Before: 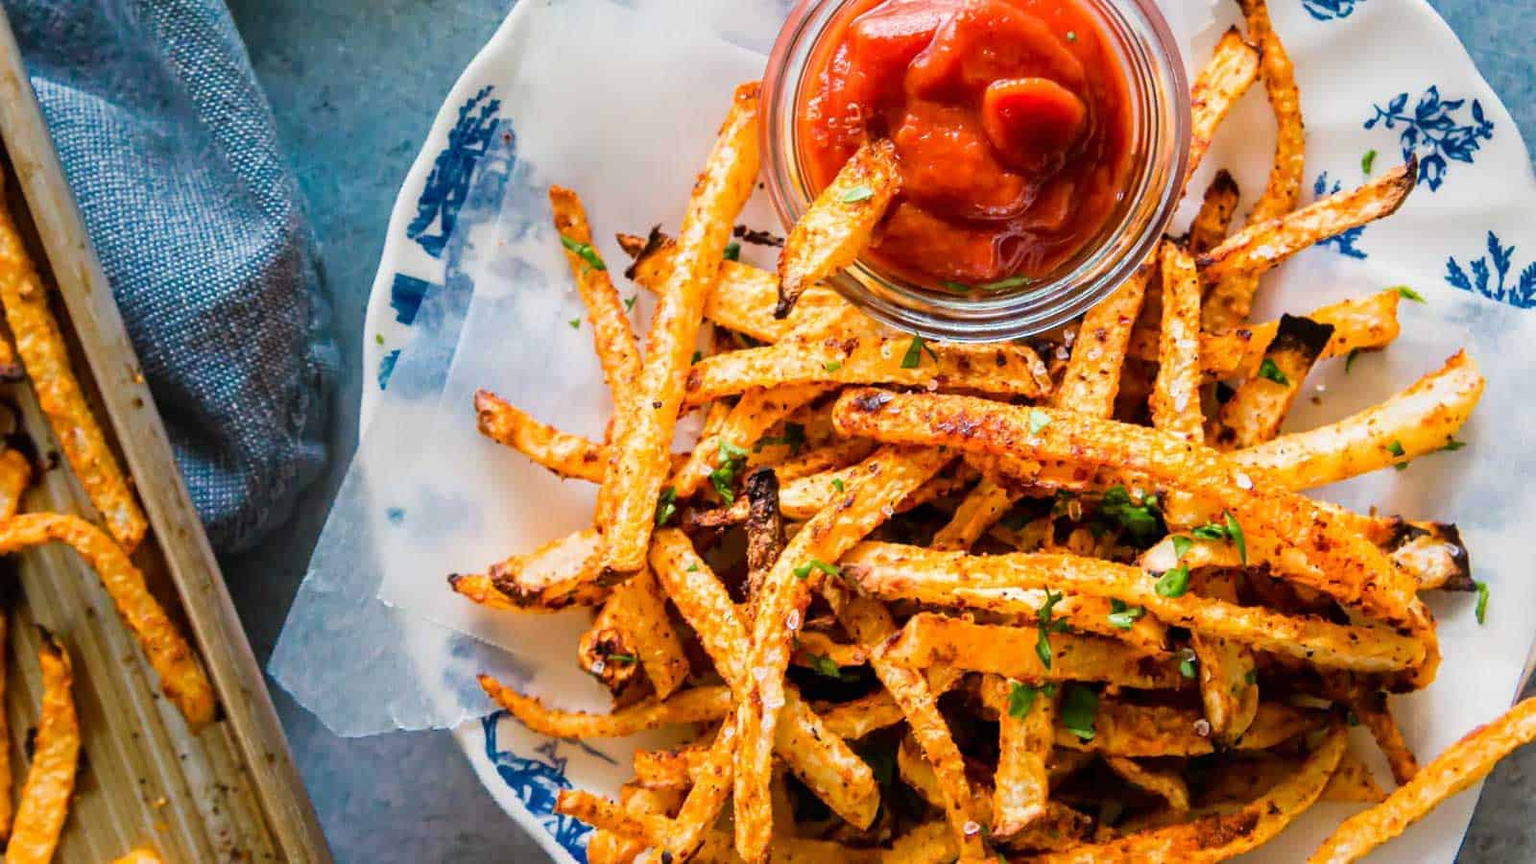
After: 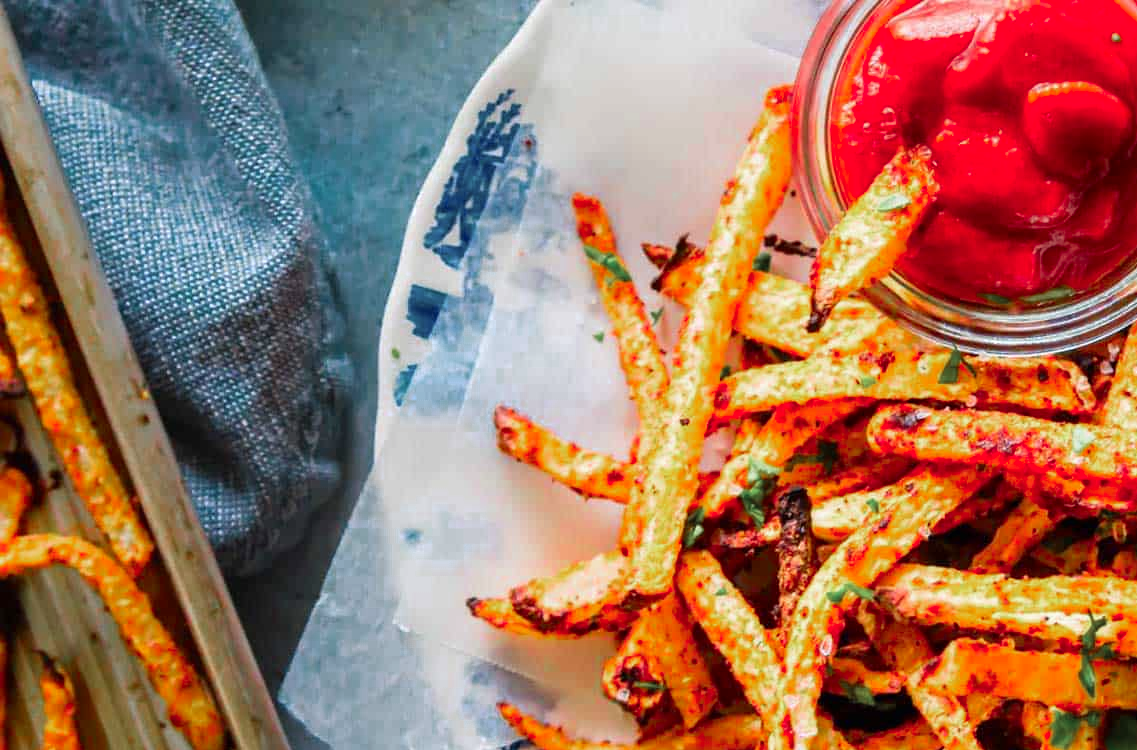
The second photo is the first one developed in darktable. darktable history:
color zones: curves: ch0 [(0, 0.466) (0.128, 0.466) (0.25, 0.5) (0.375, 0.456) (0.5, 0.5) (0.625, 0.5) (0.737, 0.652) (0.875, 0.5)]; ch1 [(0, 0.603) (0.125, 0.618) (0.261, 0.348) (0.372, 0.353) (0.497, 0.363) (0.611, 0.45) (0.731, 0.427) (0.875, 0.518) (0.998, 0.652)]; ch2 [(0, 0.559) (0.125, 0.451) (0.253, 0.564) (0.37, 0.578) (0.5, 0.466) (0.625, 0.471) (0.731, 0.471) (0.88, 0.485)]
tone equalizer: -8 EV 0.06 EV, smoothing diameter 25%, edges refinement/feathering 10, preserve details guided filter
crop: right 28.885%, bottom 16.626%
